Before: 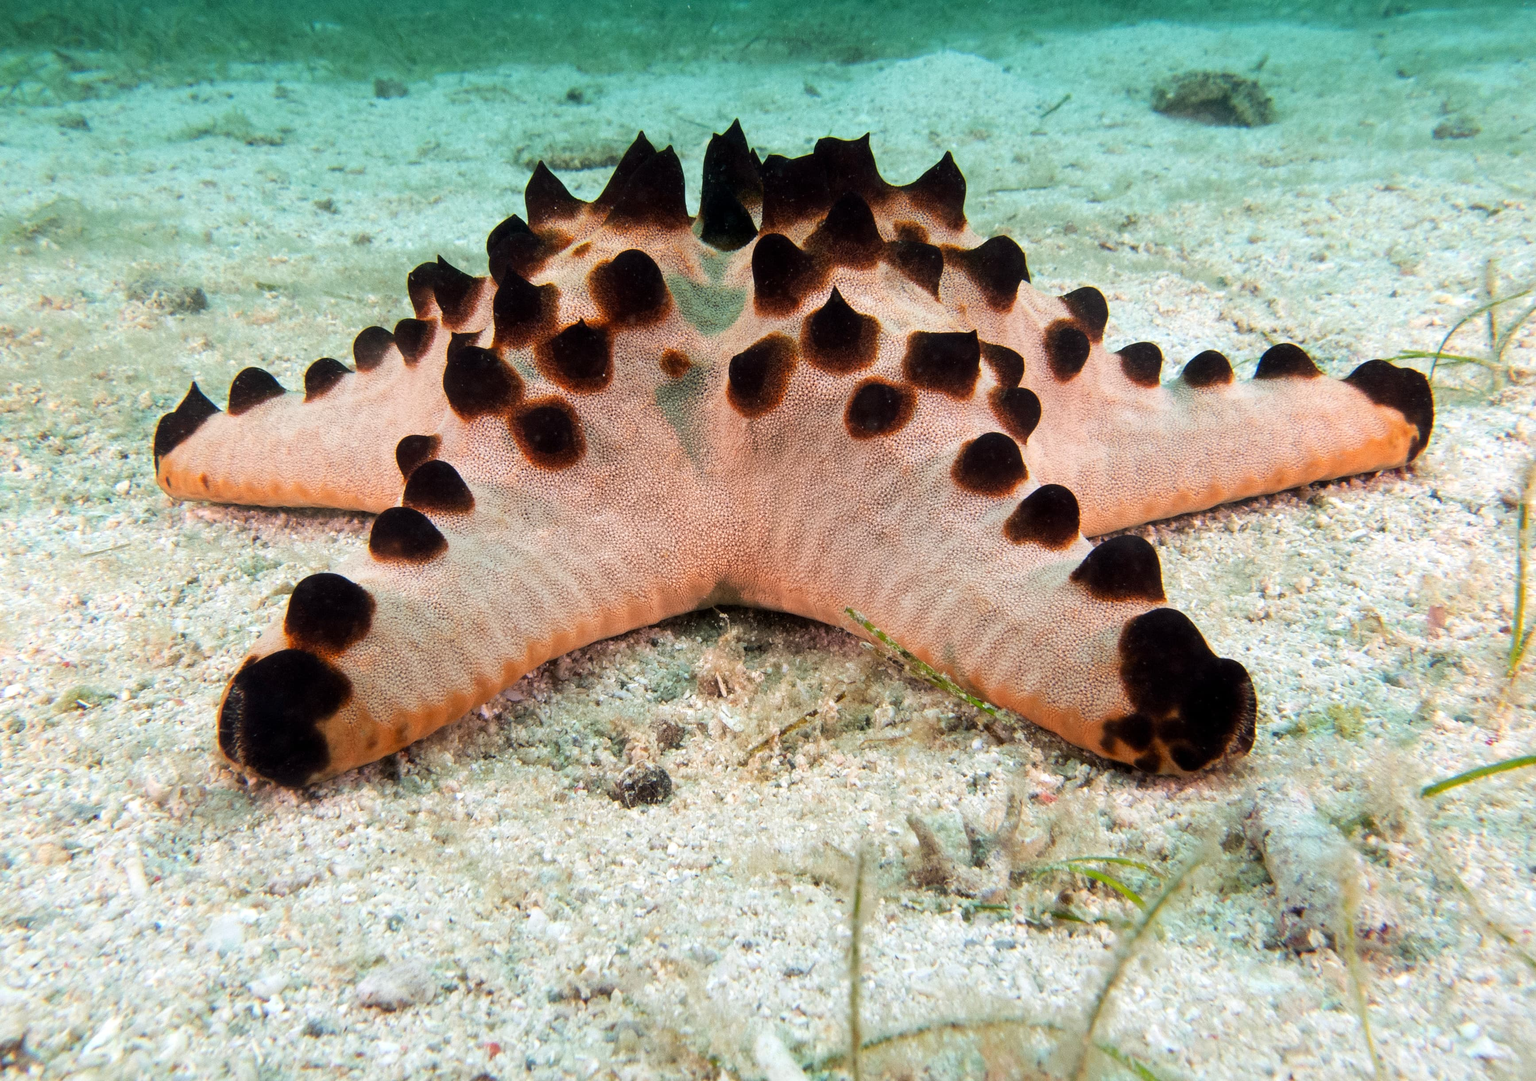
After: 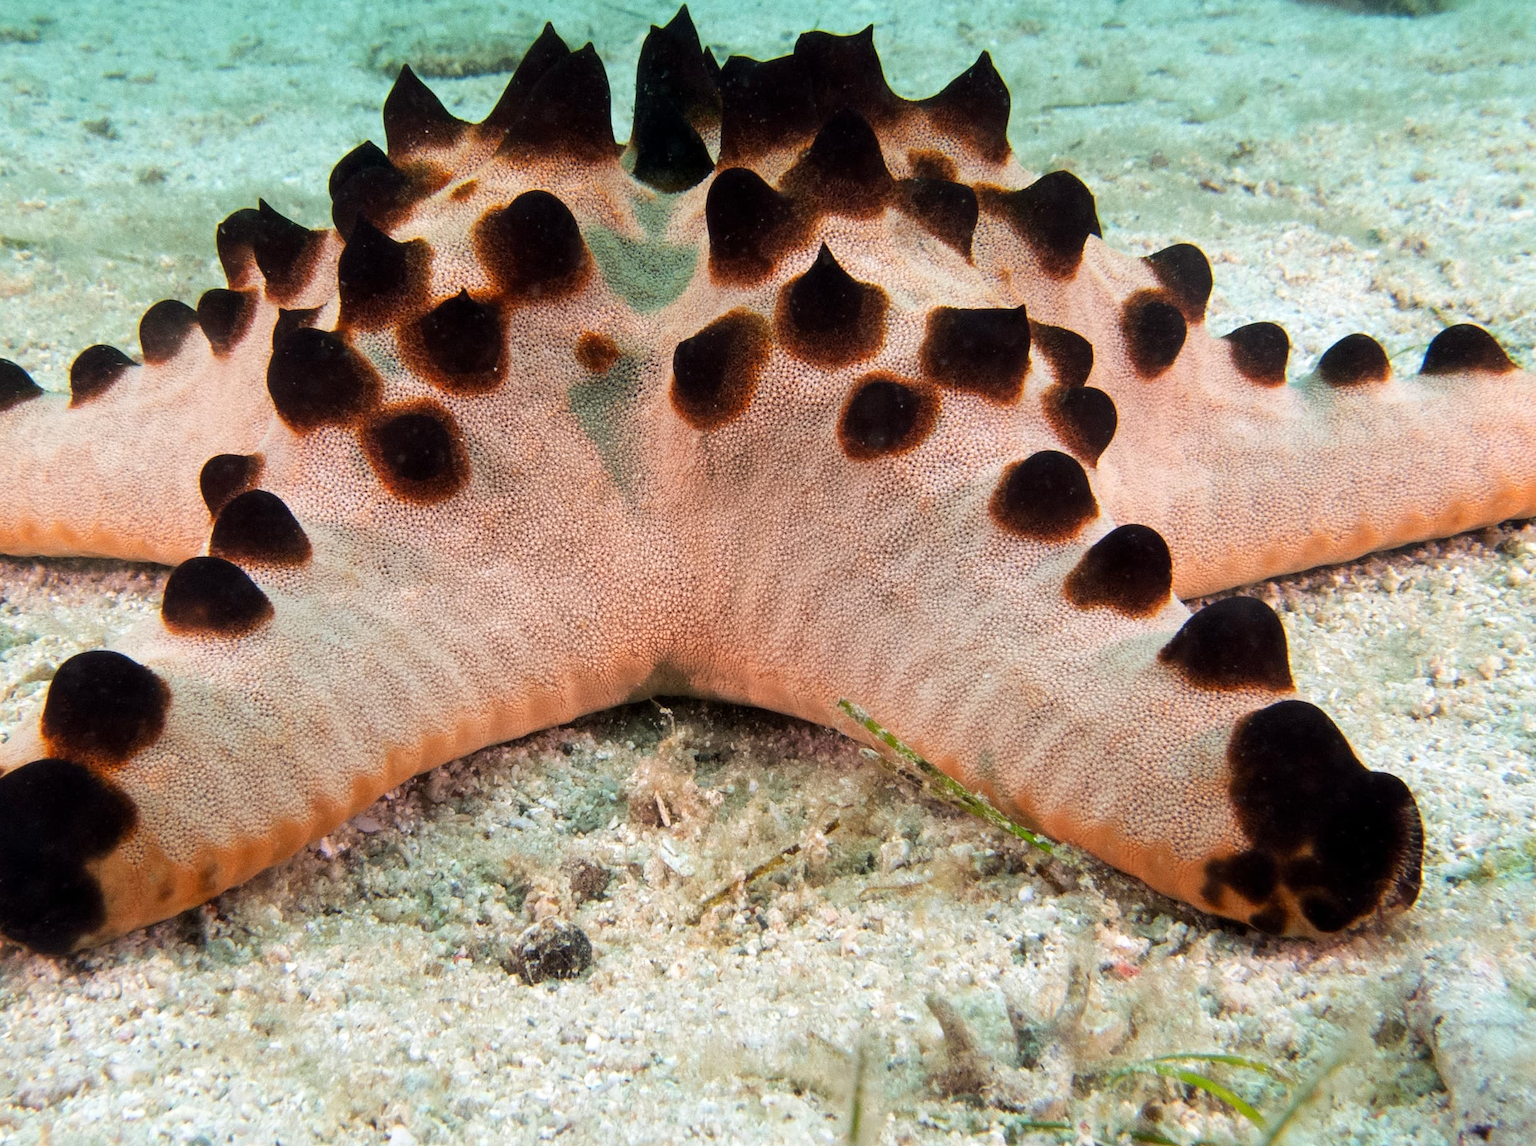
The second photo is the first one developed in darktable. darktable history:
crop and rotate: left 16.636%, top 10.703%, right 13.022%, bottom 14.65%
